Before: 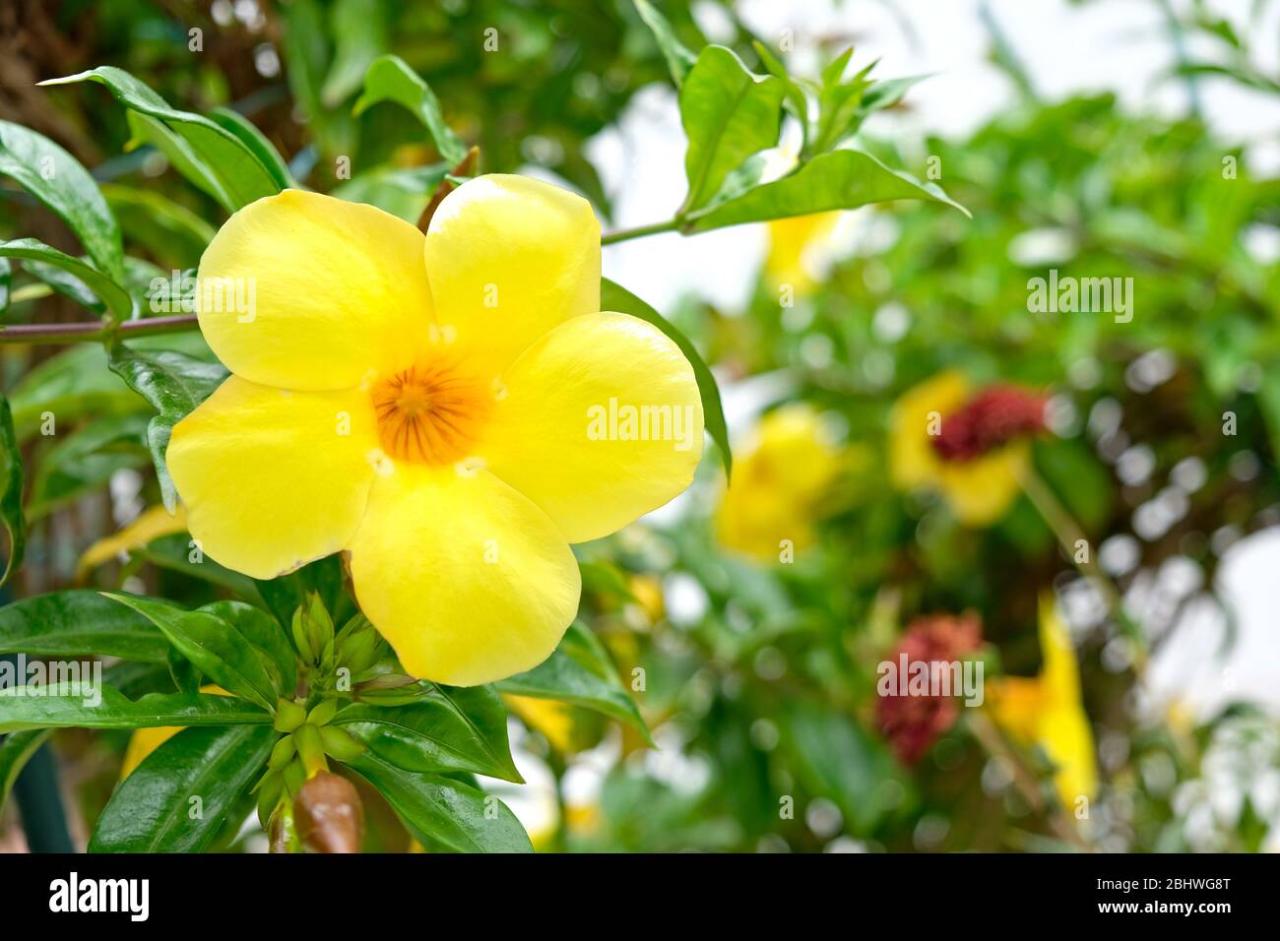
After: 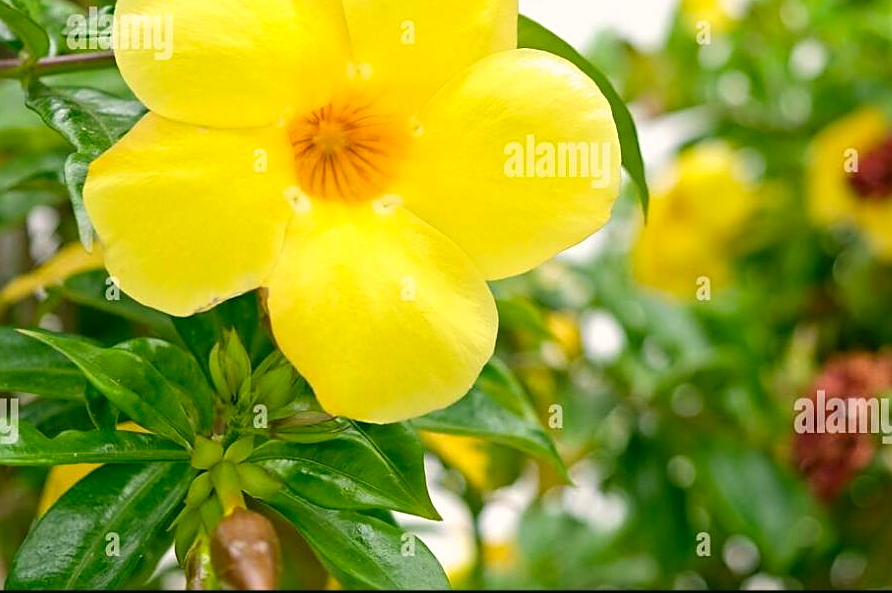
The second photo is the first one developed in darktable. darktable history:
color correction: highlights a* 4.23, highlights b* 4.93, shadows a* -6.92, shadows b* 4.75
sharpen: on, module defaults
crop: left 6.485%, top 27.953%, right 23.804%, bottom 8.951%
